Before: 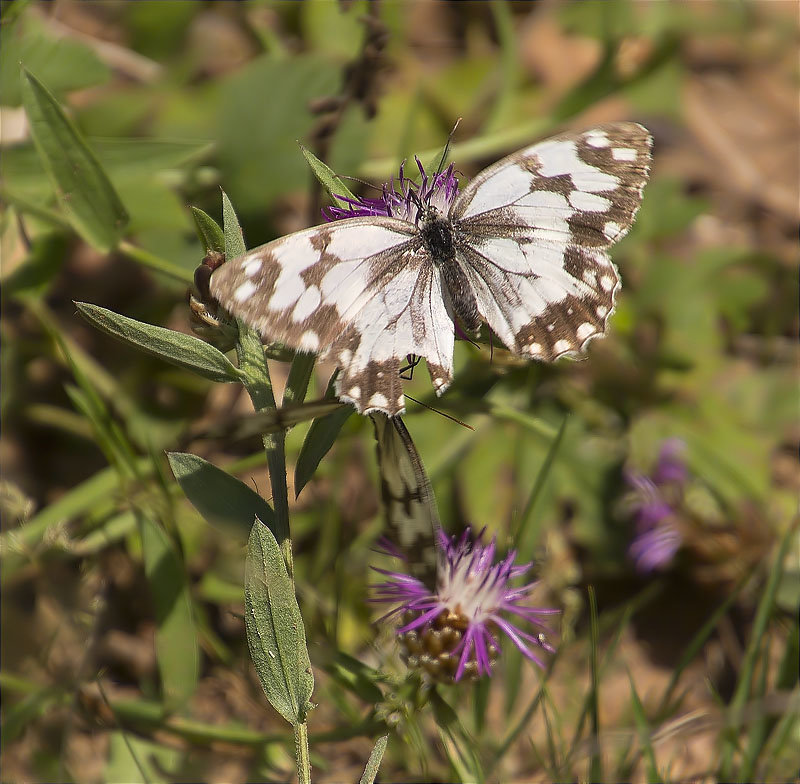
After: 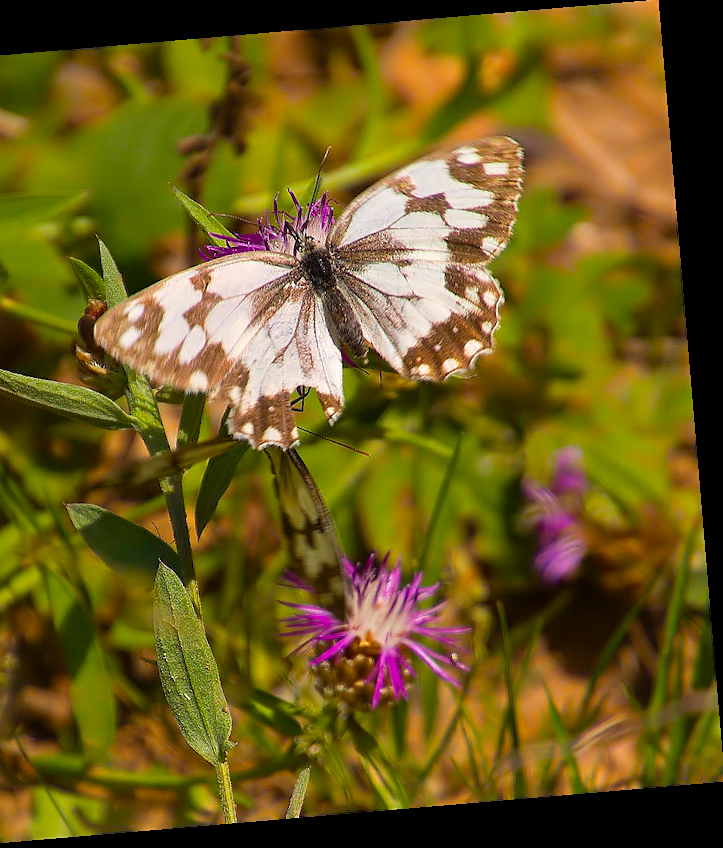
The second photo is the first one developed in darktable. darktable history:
rotate and perspective: rotation -4.86°, automatic cropping off
crop: left 16.145%
color balance rgb: linear chroma grading › global chroma 15%, perceptual saturation grading › global saturation 30%
